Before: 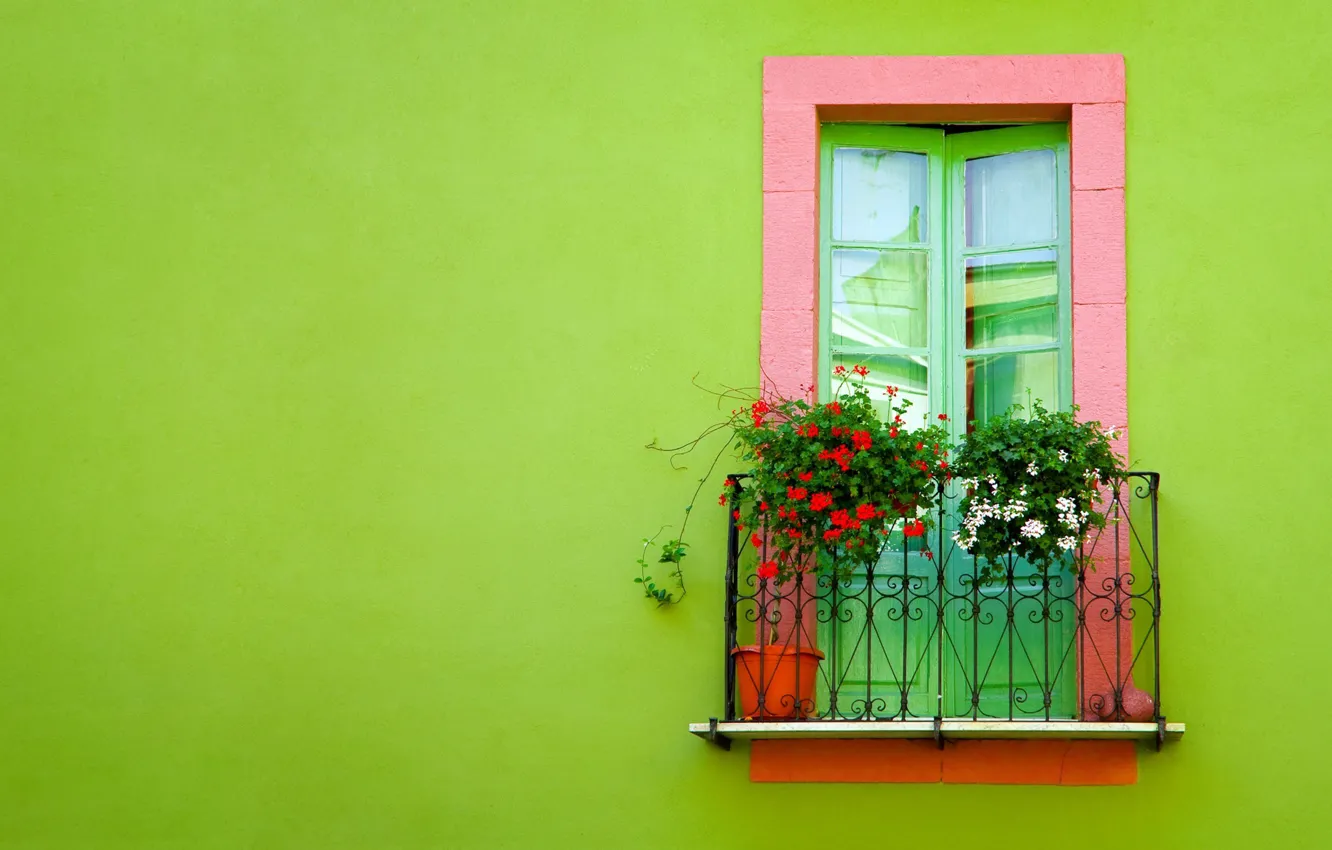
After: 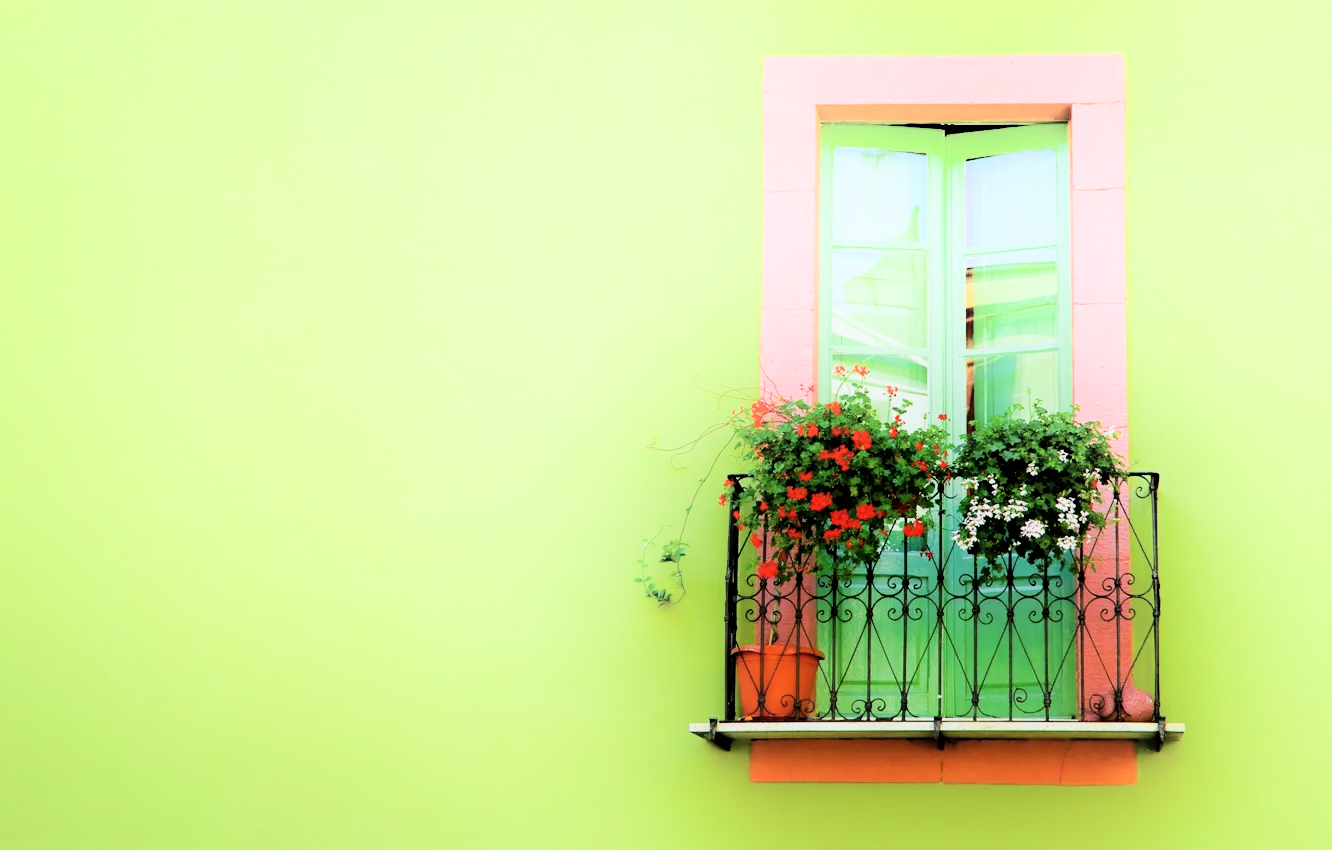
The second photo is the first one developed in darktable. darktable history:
contrast brightness saturation: saturation -0.065
exposure: exposure 0.406 EV, compensate highlight preservation false
shadows and highlights: shadows -21.09, highlights 98.55, soften with gaussian
filmic rgb: black relative exposure -5.07 EV, white relative exposure 4 EV, hardness 2.87, contrast 1.299, highlights saturation mix -10.02%, iterations of high-quality reconstruction 10
